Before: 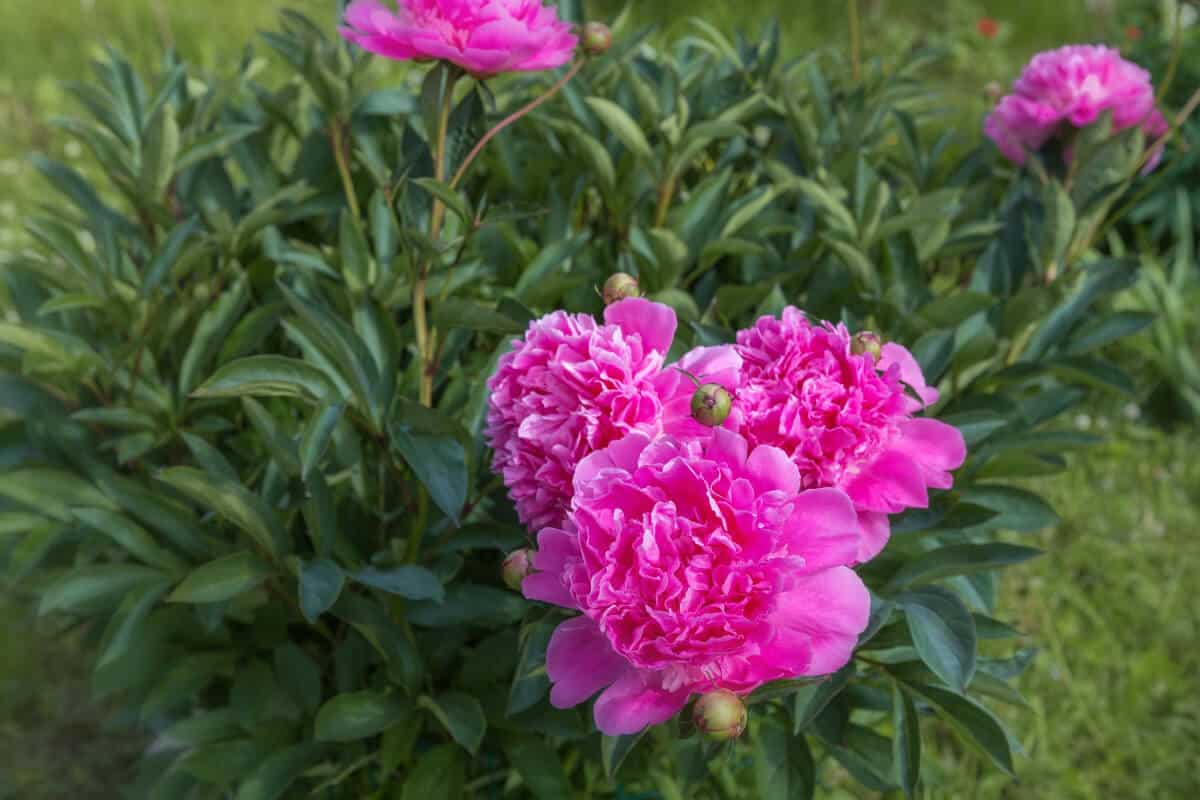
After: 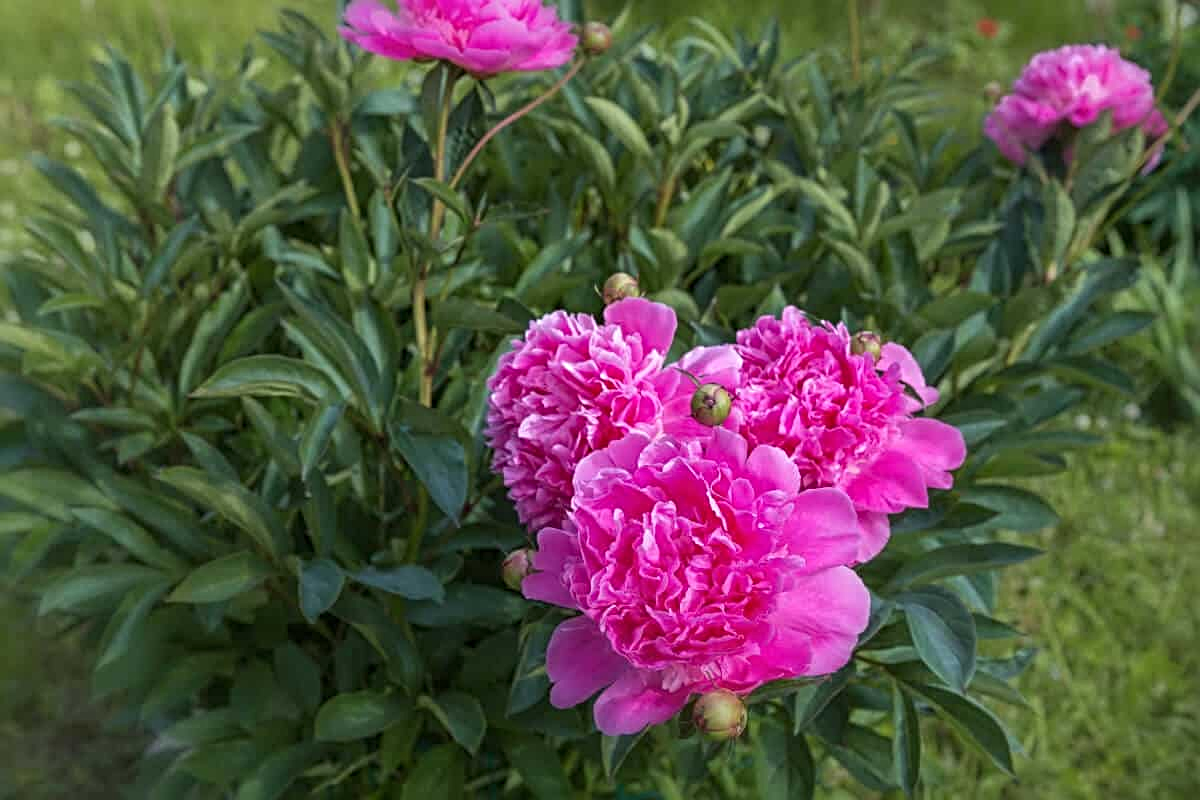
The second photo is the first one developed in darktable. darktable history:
sharpen: radius 3.984
